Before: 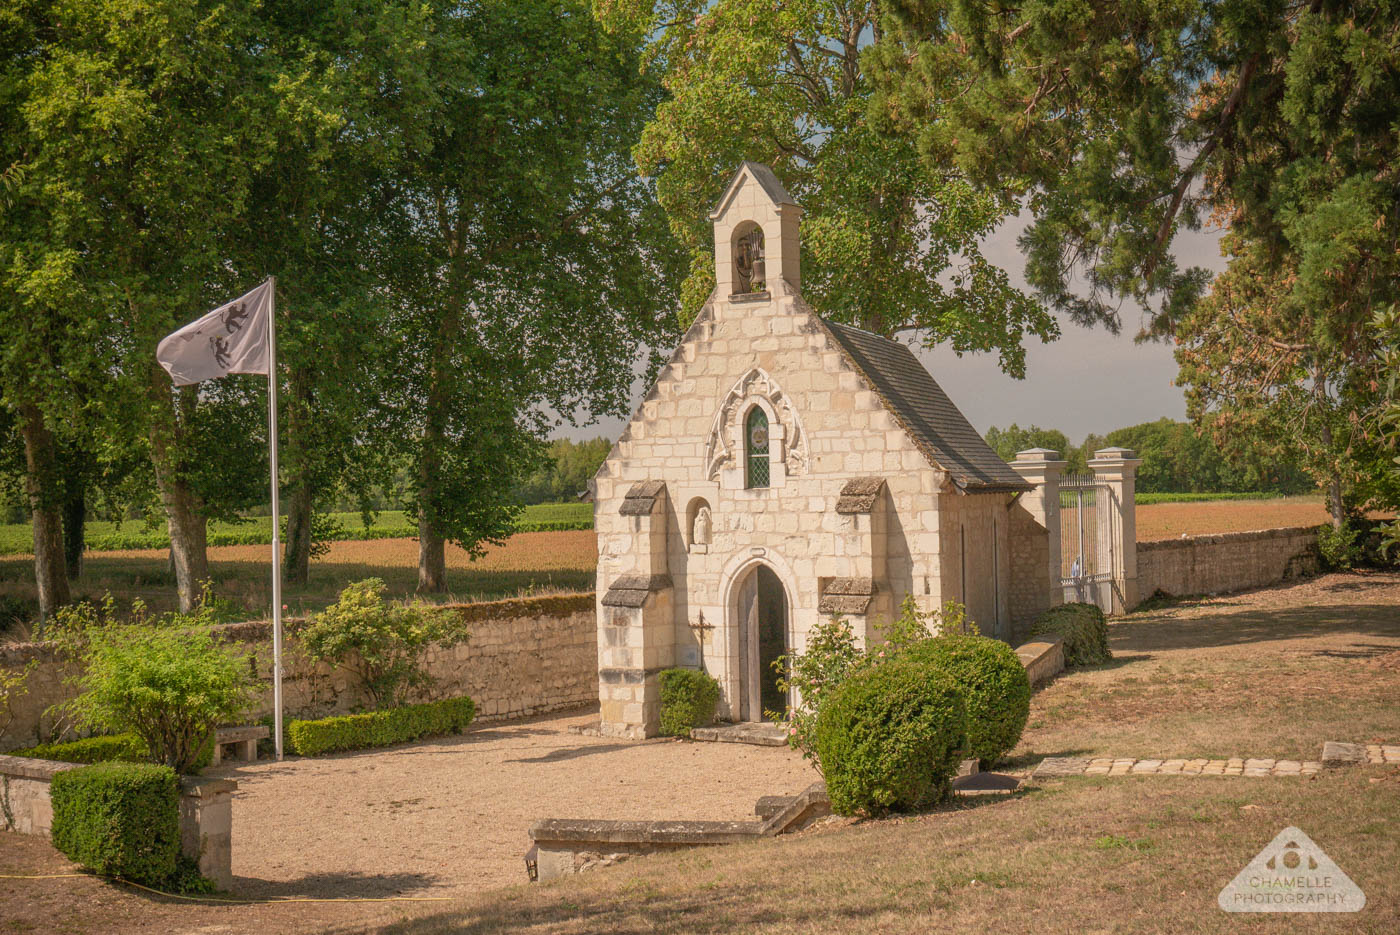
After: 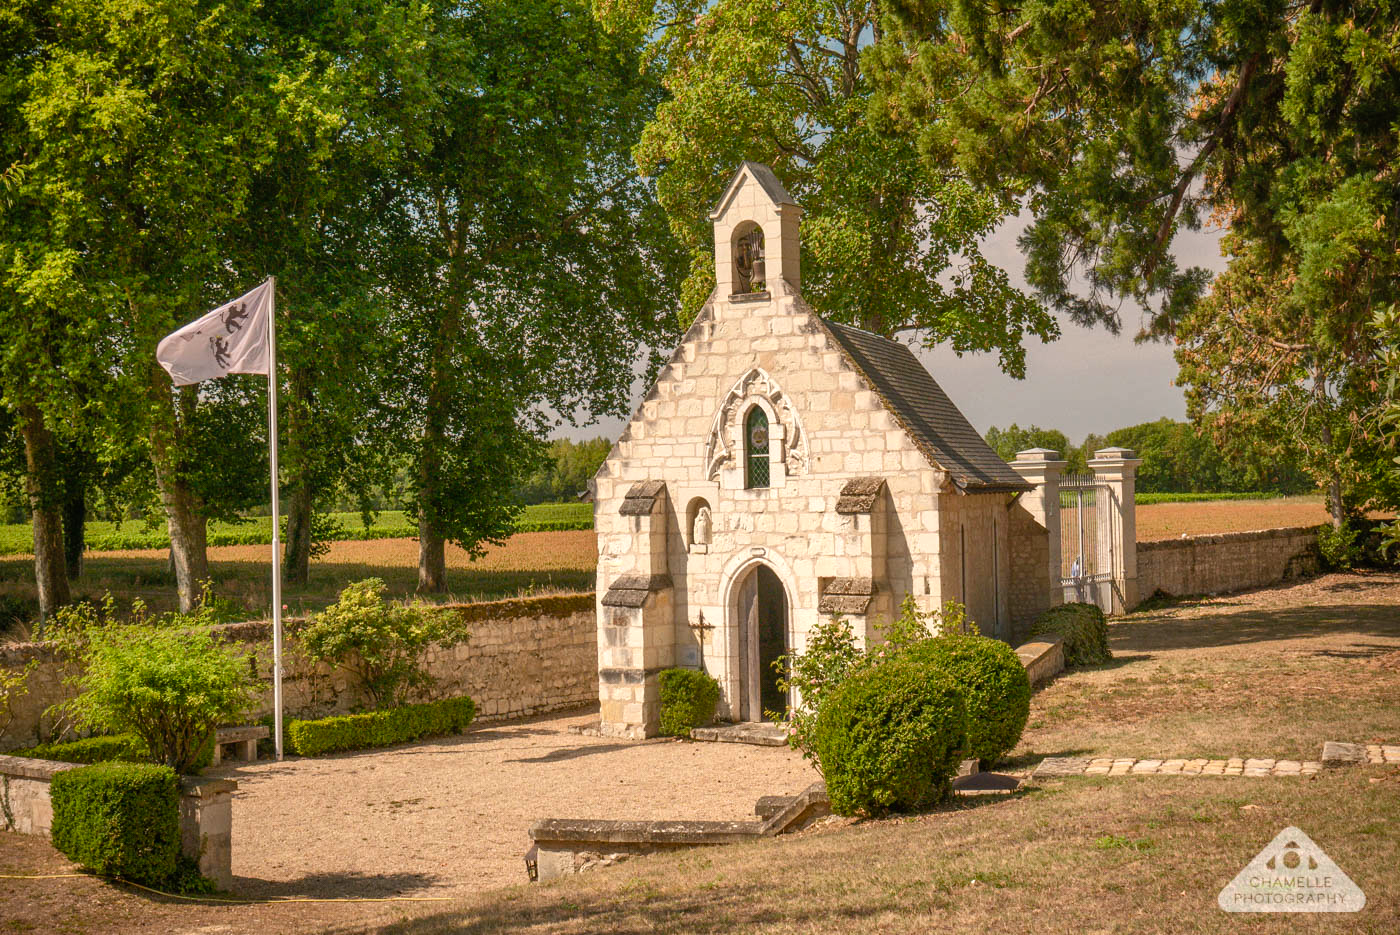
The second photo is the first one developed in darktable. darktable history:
color balance rgb: shadows lift › luminance -20%, power › hue 72.24°, highlights gain › luminance 15%, global offset › hue 171.6°, perceptual saturation grading › highlights -15%, perceptual saturation grading › shadows 25%, global vibrance 30%, contrast 10%
shadows and highlights: soften with gaussian
